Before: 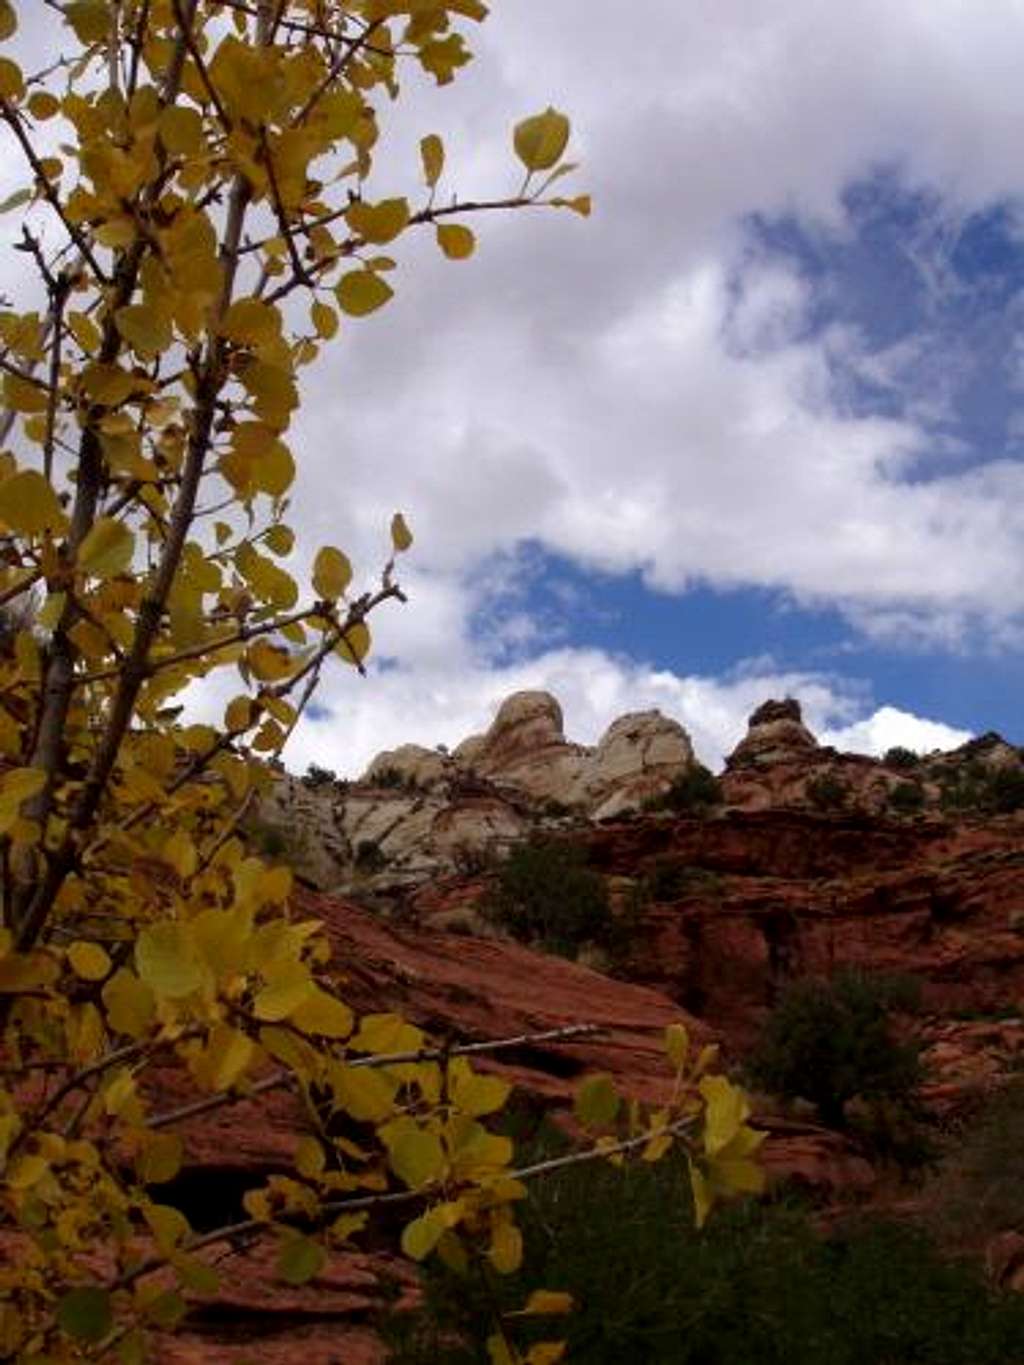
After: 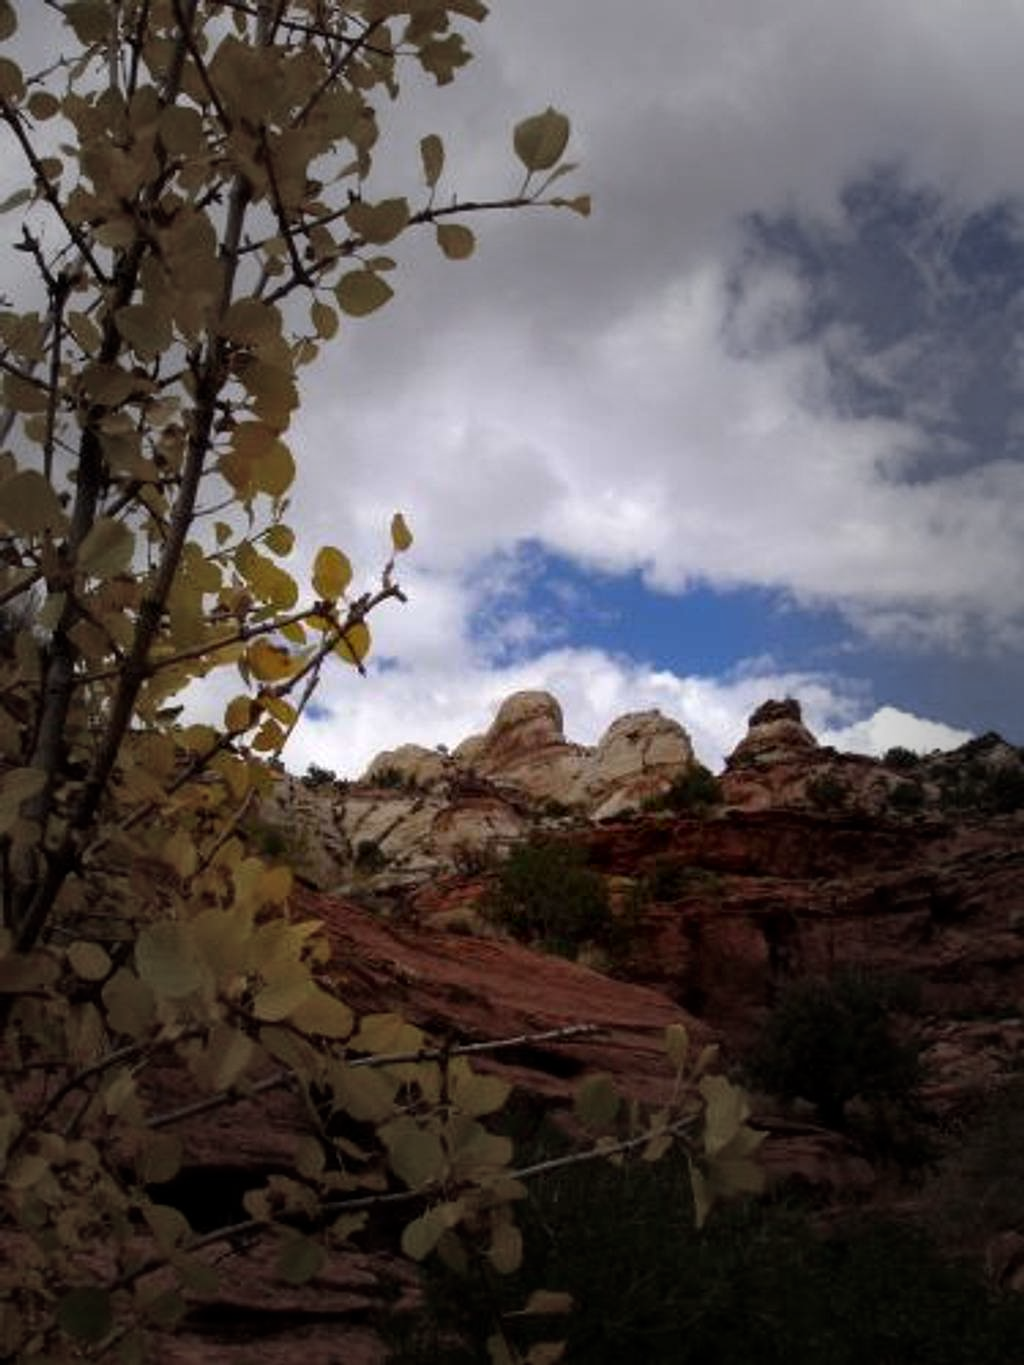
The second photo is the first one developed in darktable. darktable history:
vignetting: fall-off start 31.17%, fall-off radius 34.97%
